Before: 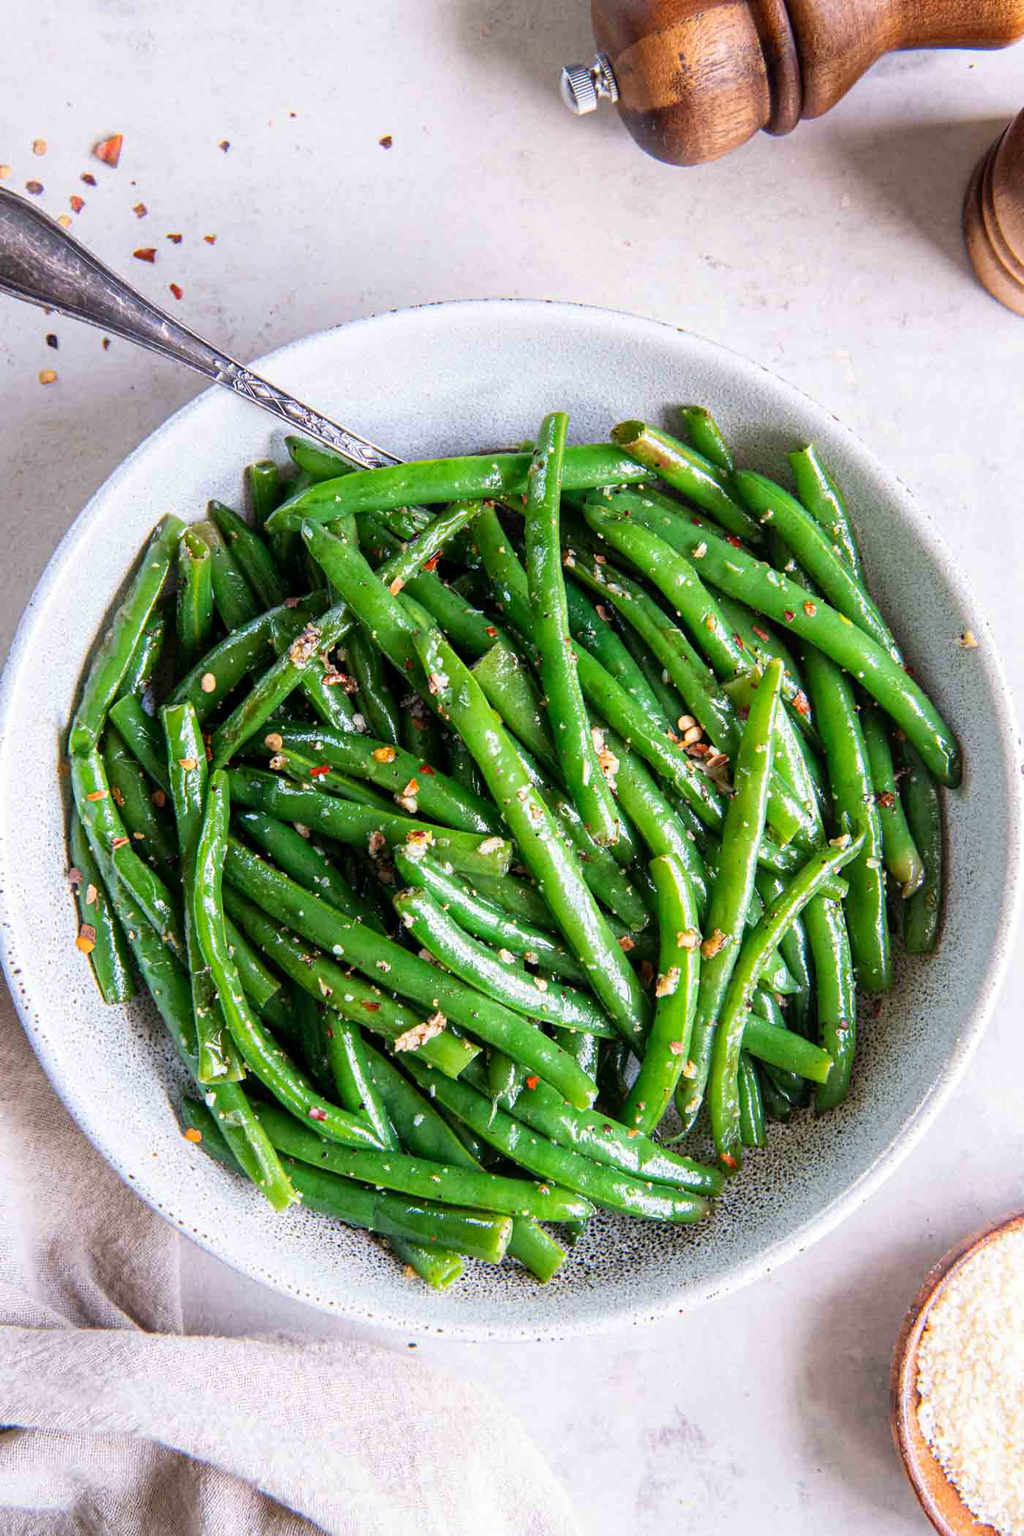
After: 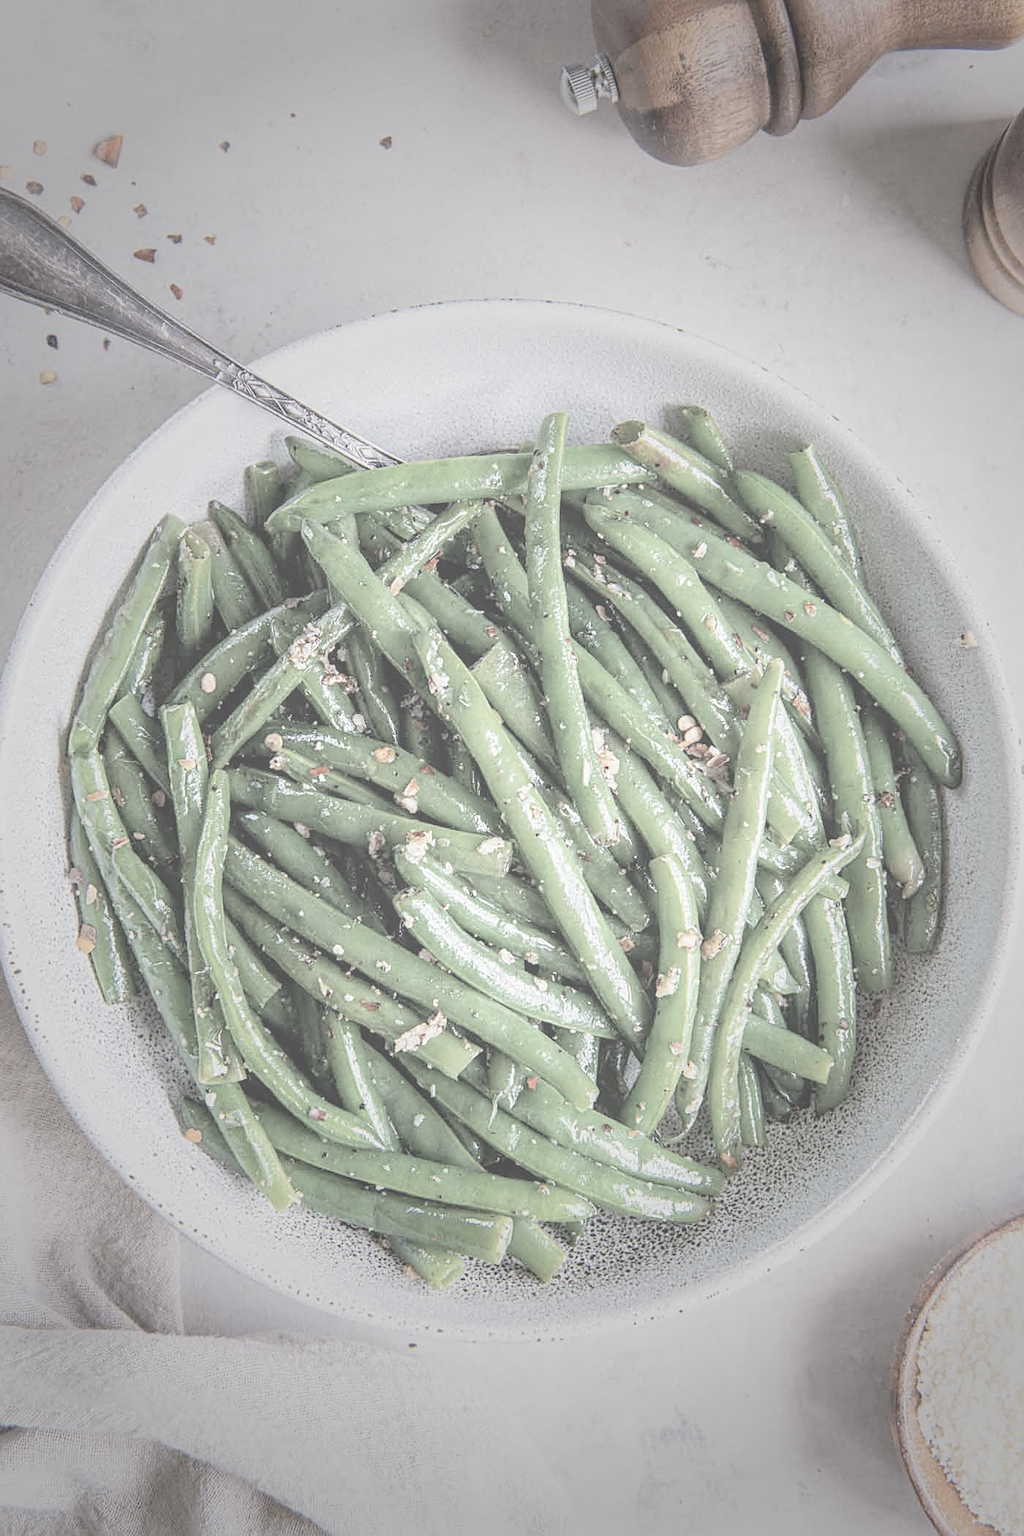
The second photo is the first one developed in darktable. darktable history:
sharpen: on, module defaults
local contrast: detail 150%
vignetting: fall-off start 32.83%, fall-off radius 64.92%, saturation 0.374, width/height ratio 0.963
contrast brightness saturation: contrast -0.311, brightness 0.751, saturation -0.794
